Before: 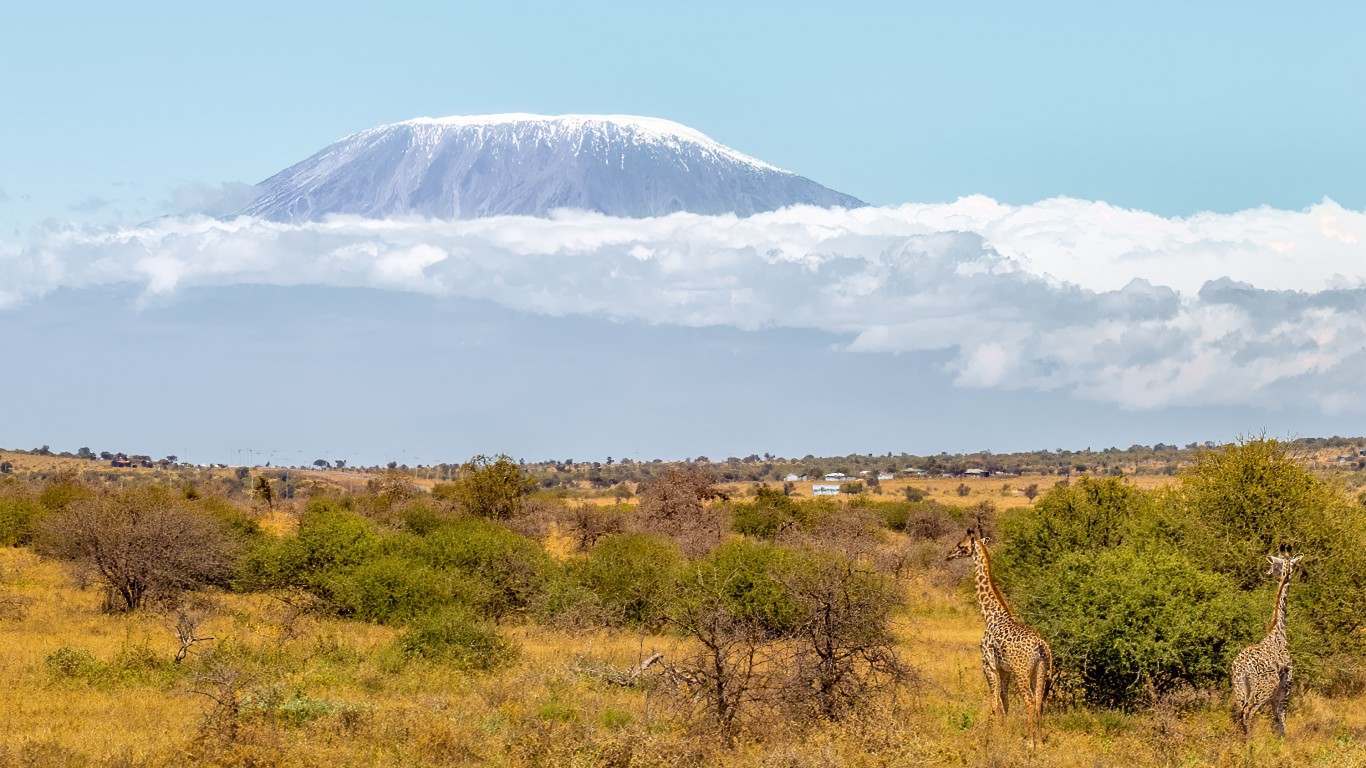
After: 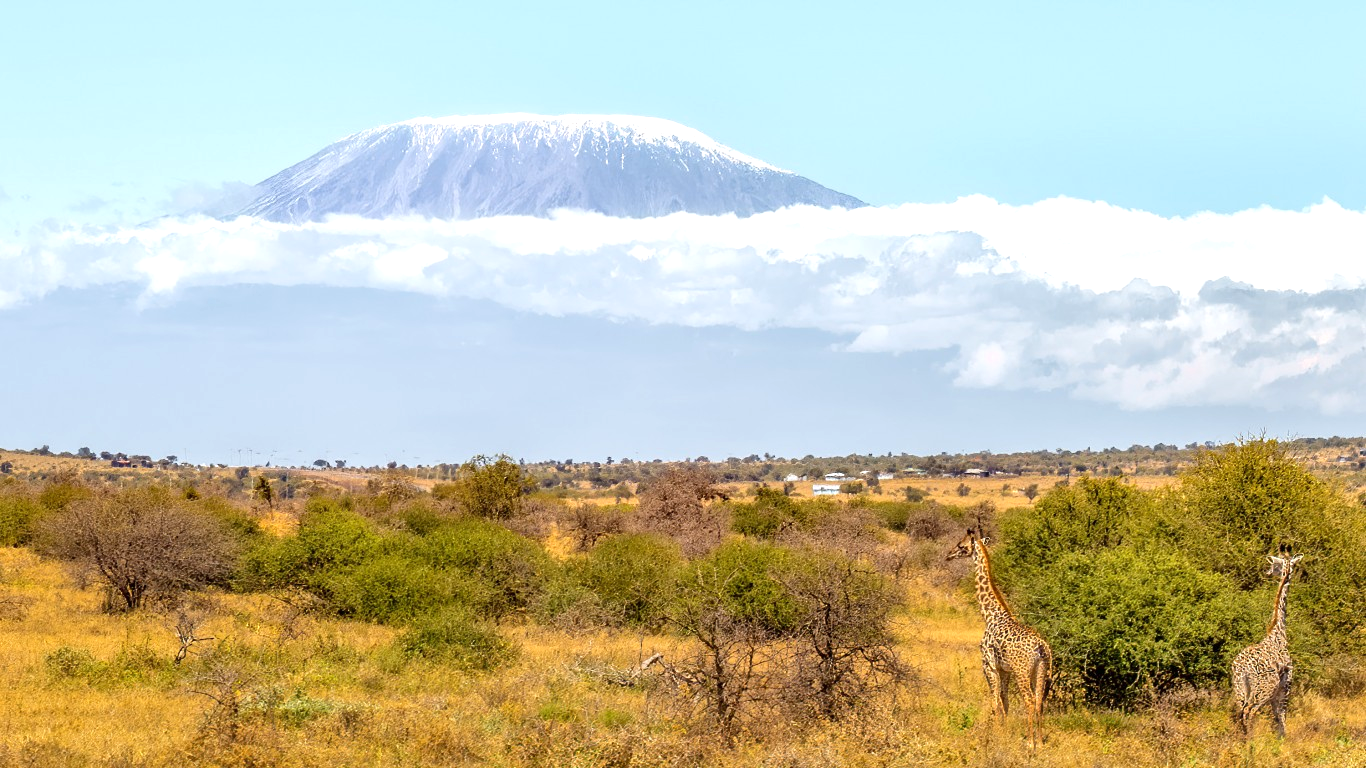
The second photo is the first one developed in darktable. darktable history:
exposure: exposure 0.407 EV, compensate highlight preservation false
